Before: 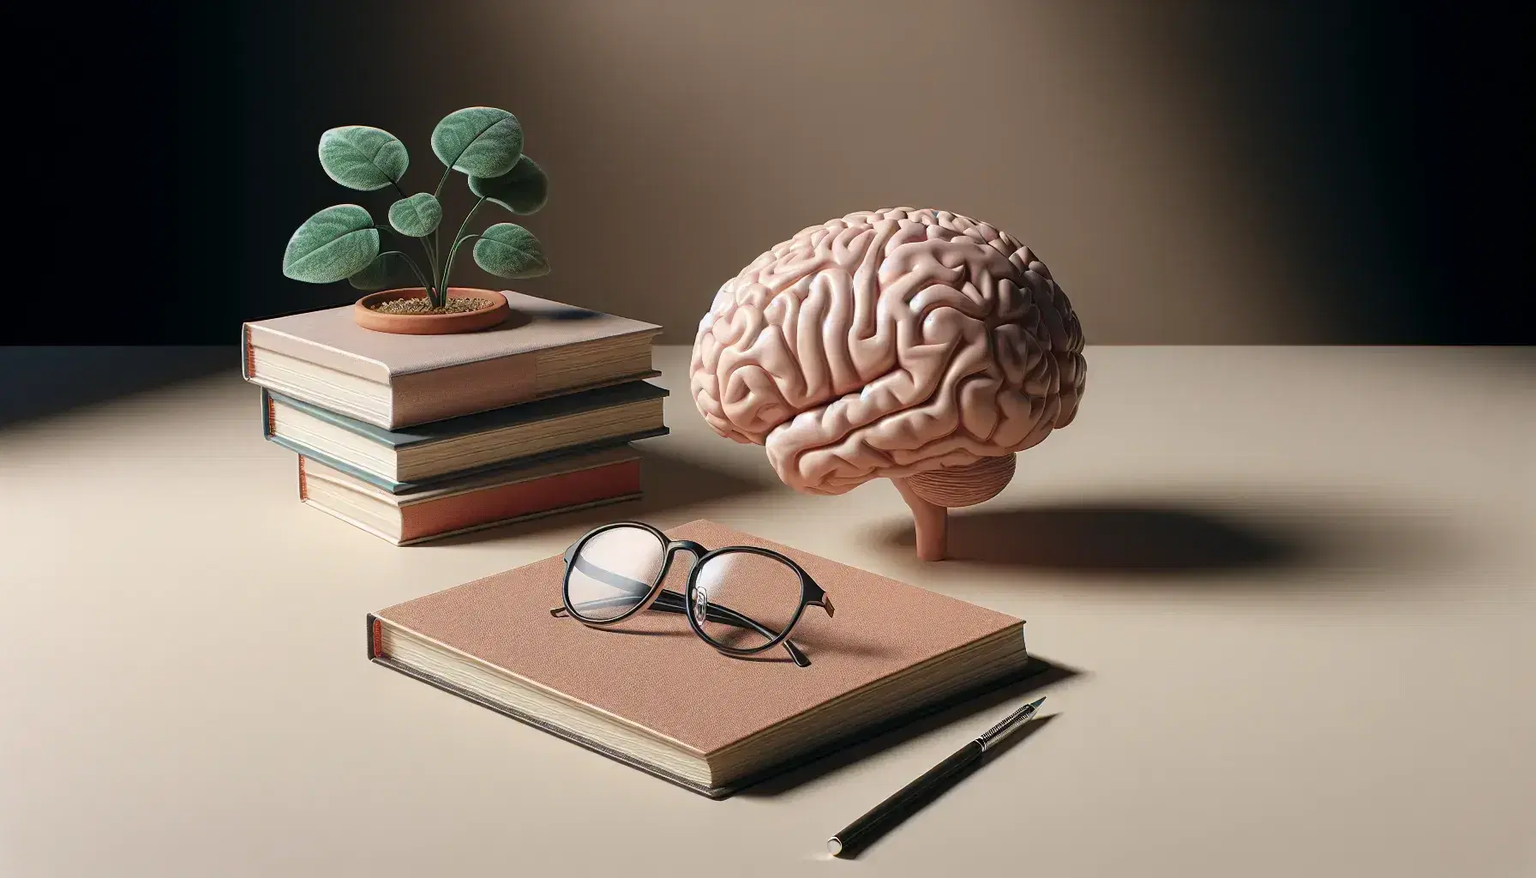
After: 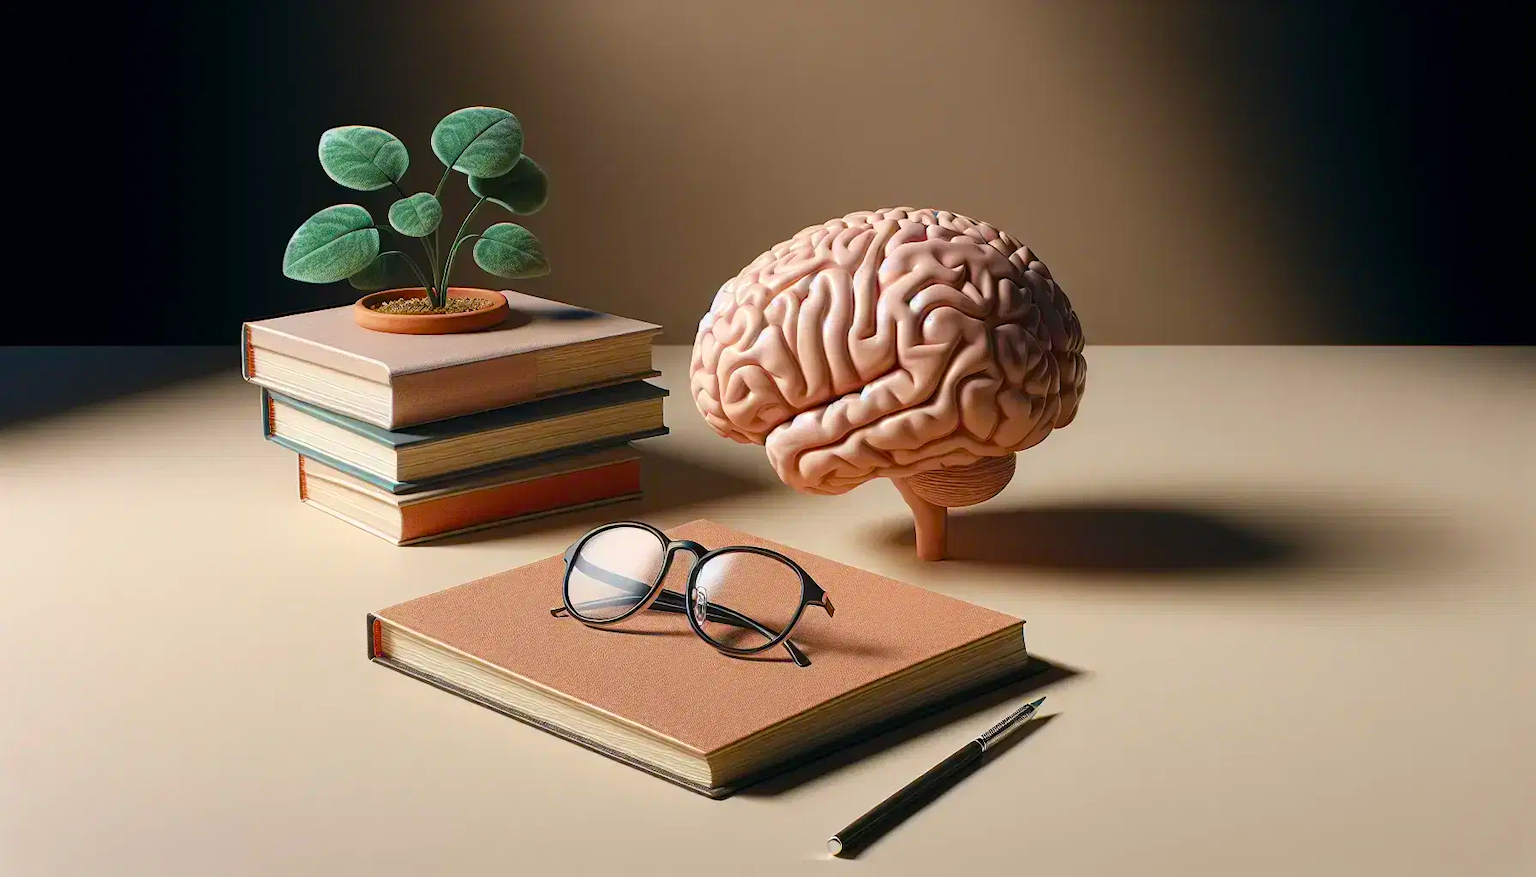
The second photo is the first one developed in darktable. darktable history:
velvia: strength 32.61%, mid-tones bias 0.208
